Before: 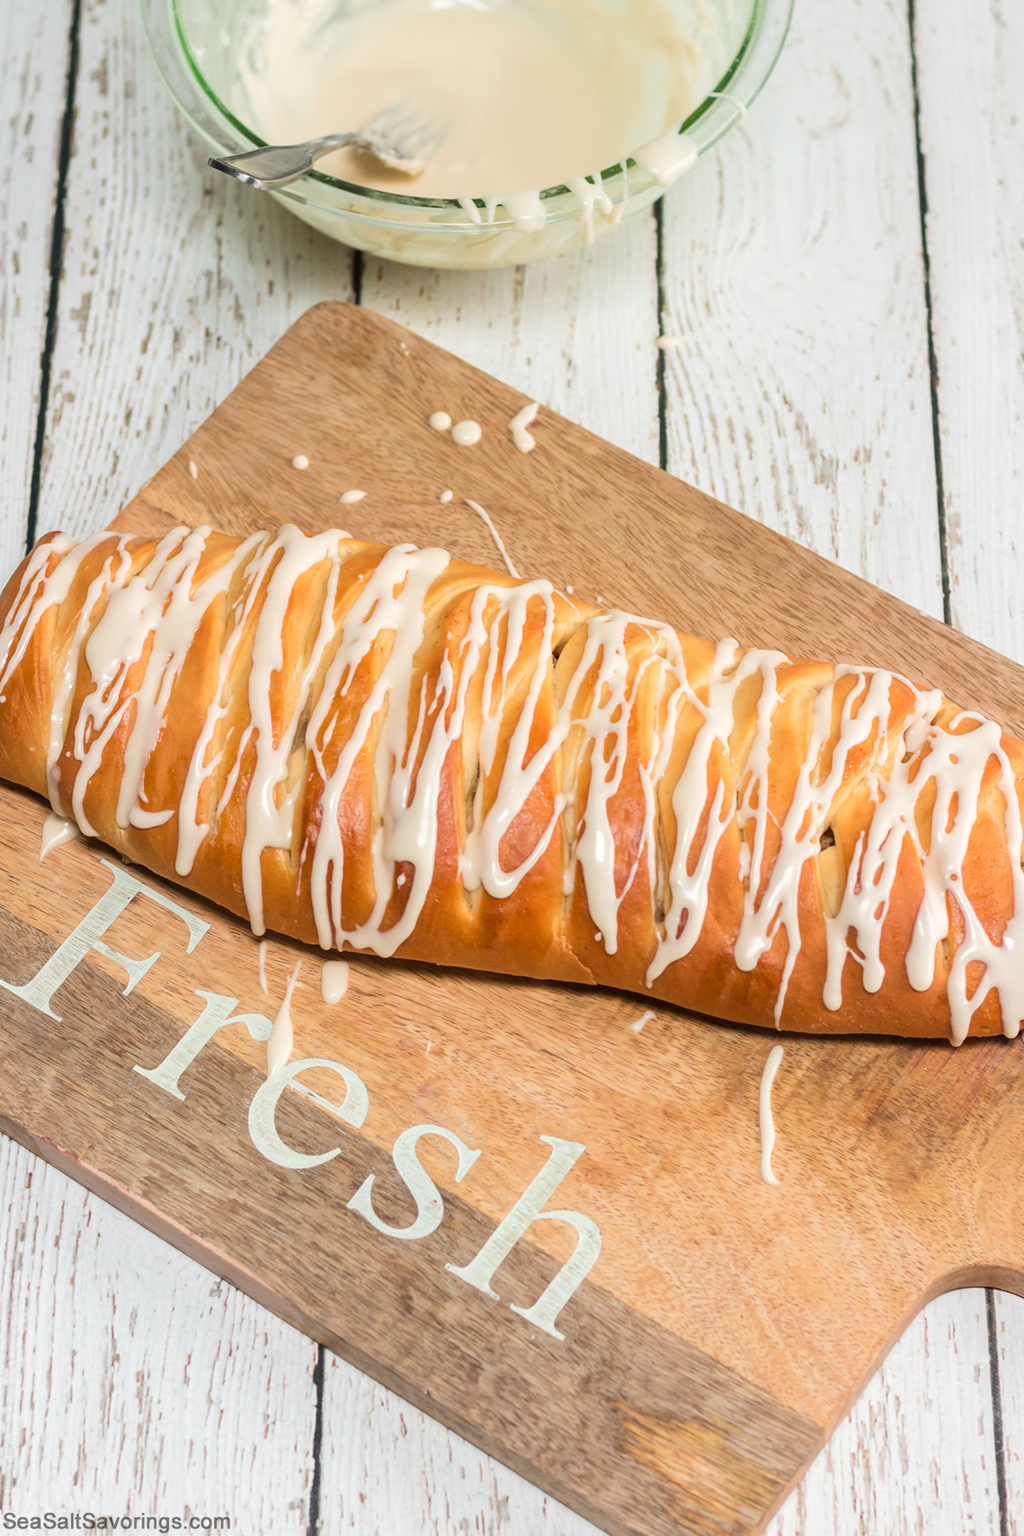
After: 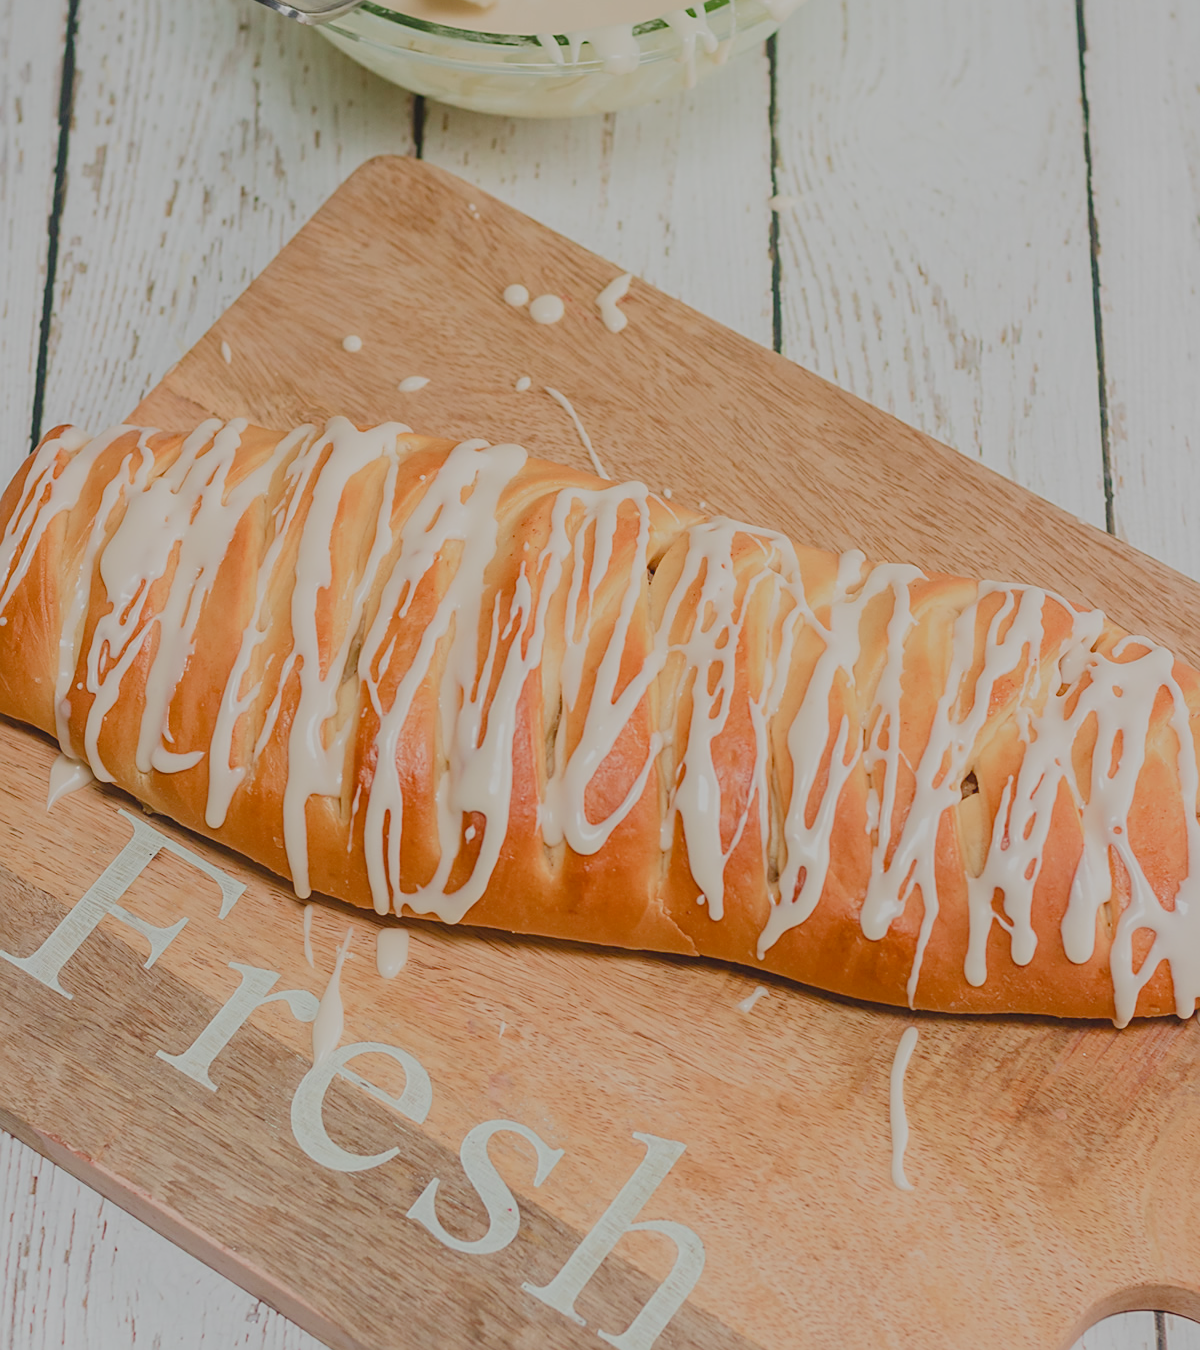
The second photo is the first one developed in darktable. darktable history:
crop: top 11.028%, bottom 13.966%
filmic rgb: black relative exposure -8.03 EV, white relative exposure 4.03 EV, hardness 4.16, color science v6 (2022)
color balance rgb: global offset › luminance 0.75%, perceptual saturation grading › global saturation 20%, perceptual saturation grading › highlights -49.733%, perceptual saturation grading › shadows 25.995%, contrast -29.809%
sharpen: on, module defaults
